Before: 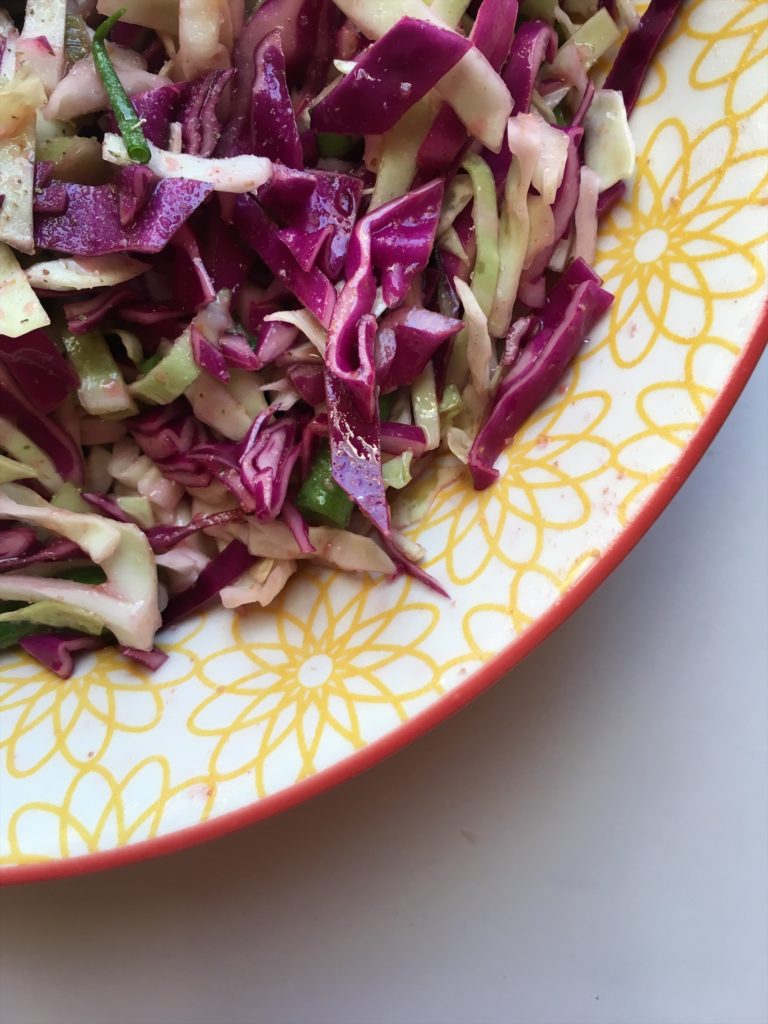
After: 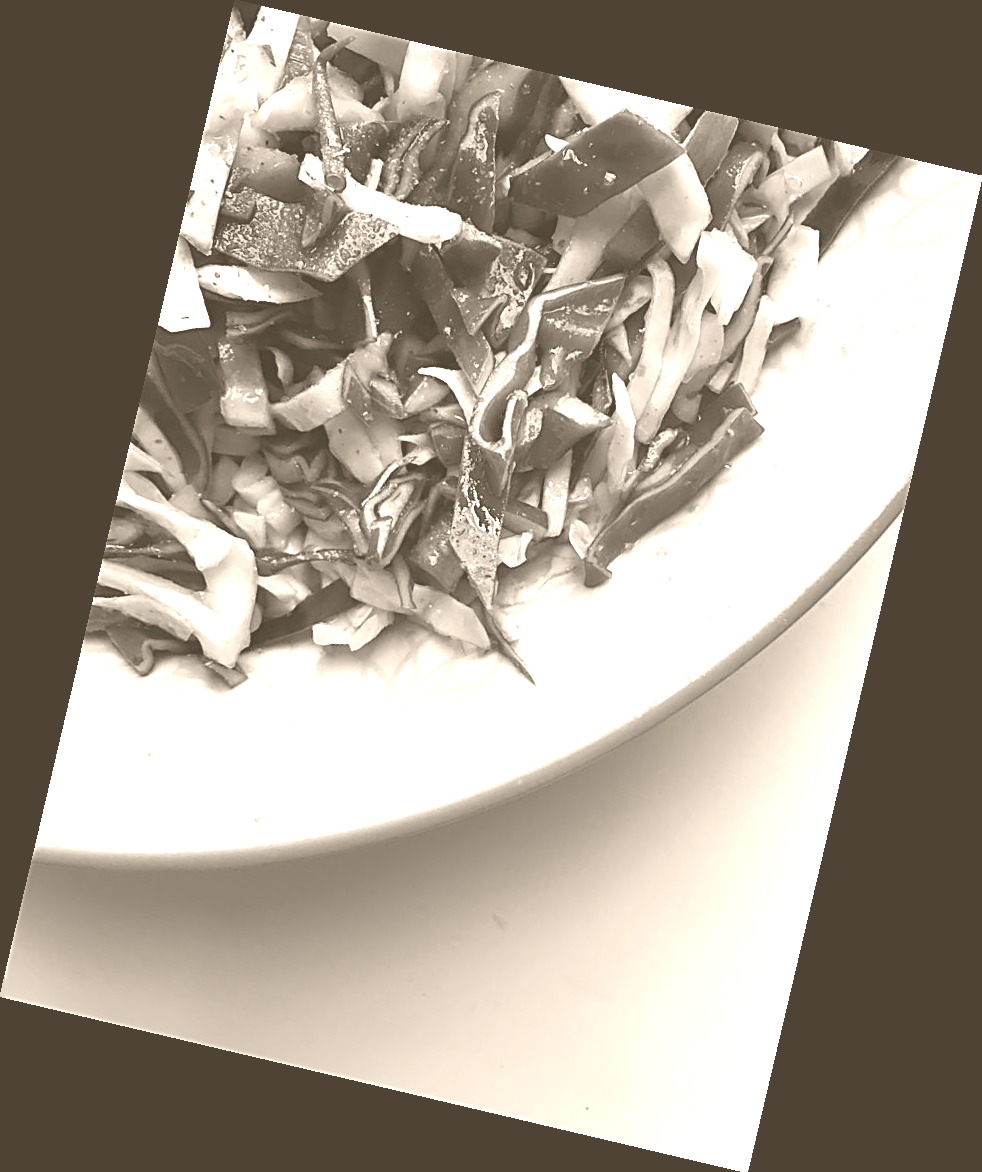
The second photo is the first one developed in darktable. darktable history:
colorize: hue 34.49°, saturation 35.33%, source mix 100%, version 1
levels: levels [0, 0.498, 0.996]
rotate and perspective: rotation 13.27°, automatic cropping off
sharpen: amount 0.901
